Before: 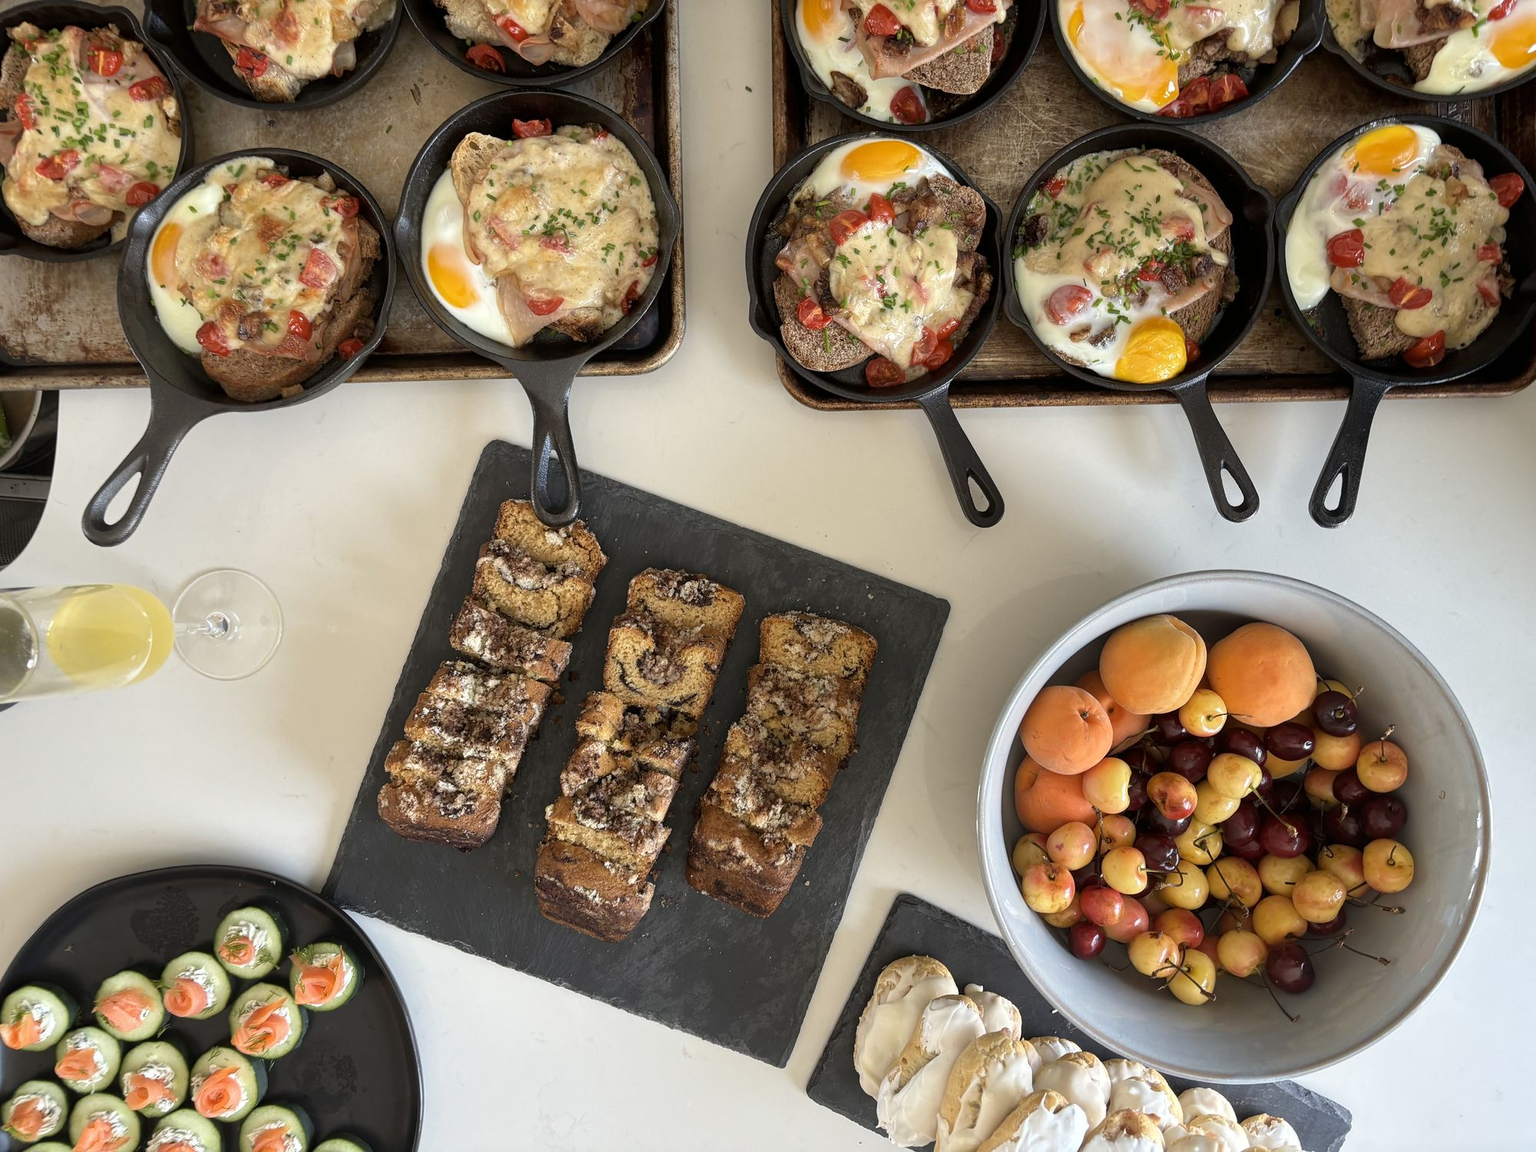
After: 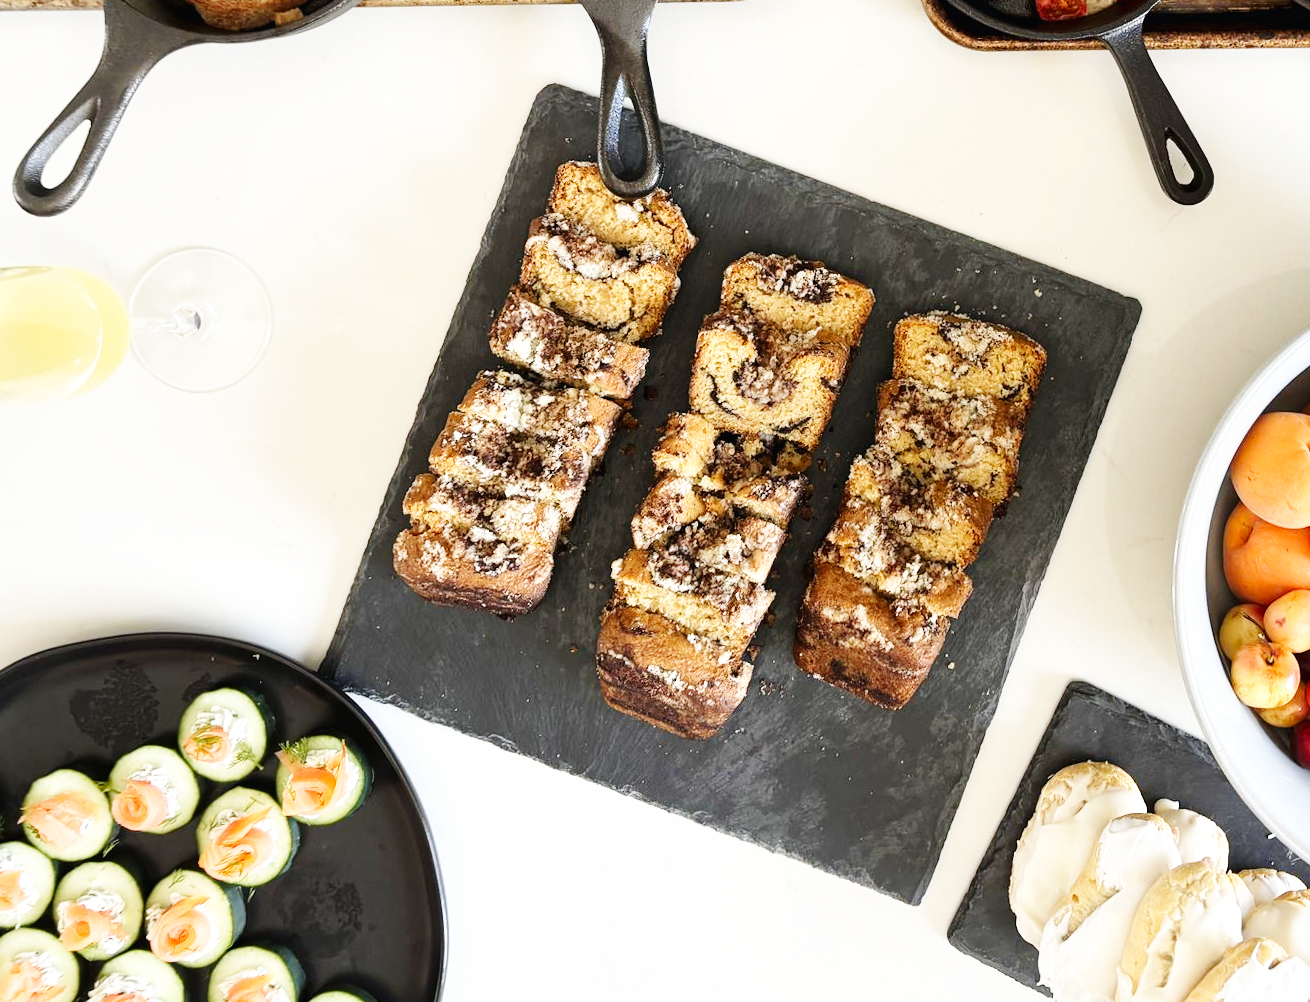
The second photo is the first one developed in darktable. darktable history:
base curve: curves: ch0 [(0, 0.003) (0.001, 0.002) (0.006, 0.004) (0.02, 0.022) (0.048, 0.086) (0.094, 0.234) (0.162, 0.431) (0.258, 0.629) (0.385, 0.8) (0.548, 0.918) (0.751, 0.988) (1, 1)], exposure shift 0.574, preserve colors none
contrast brightness saturation: contrast 0.074
crop and rotate: angle -0.671°, left 4.061%, top 32.122%, right 29.388%
